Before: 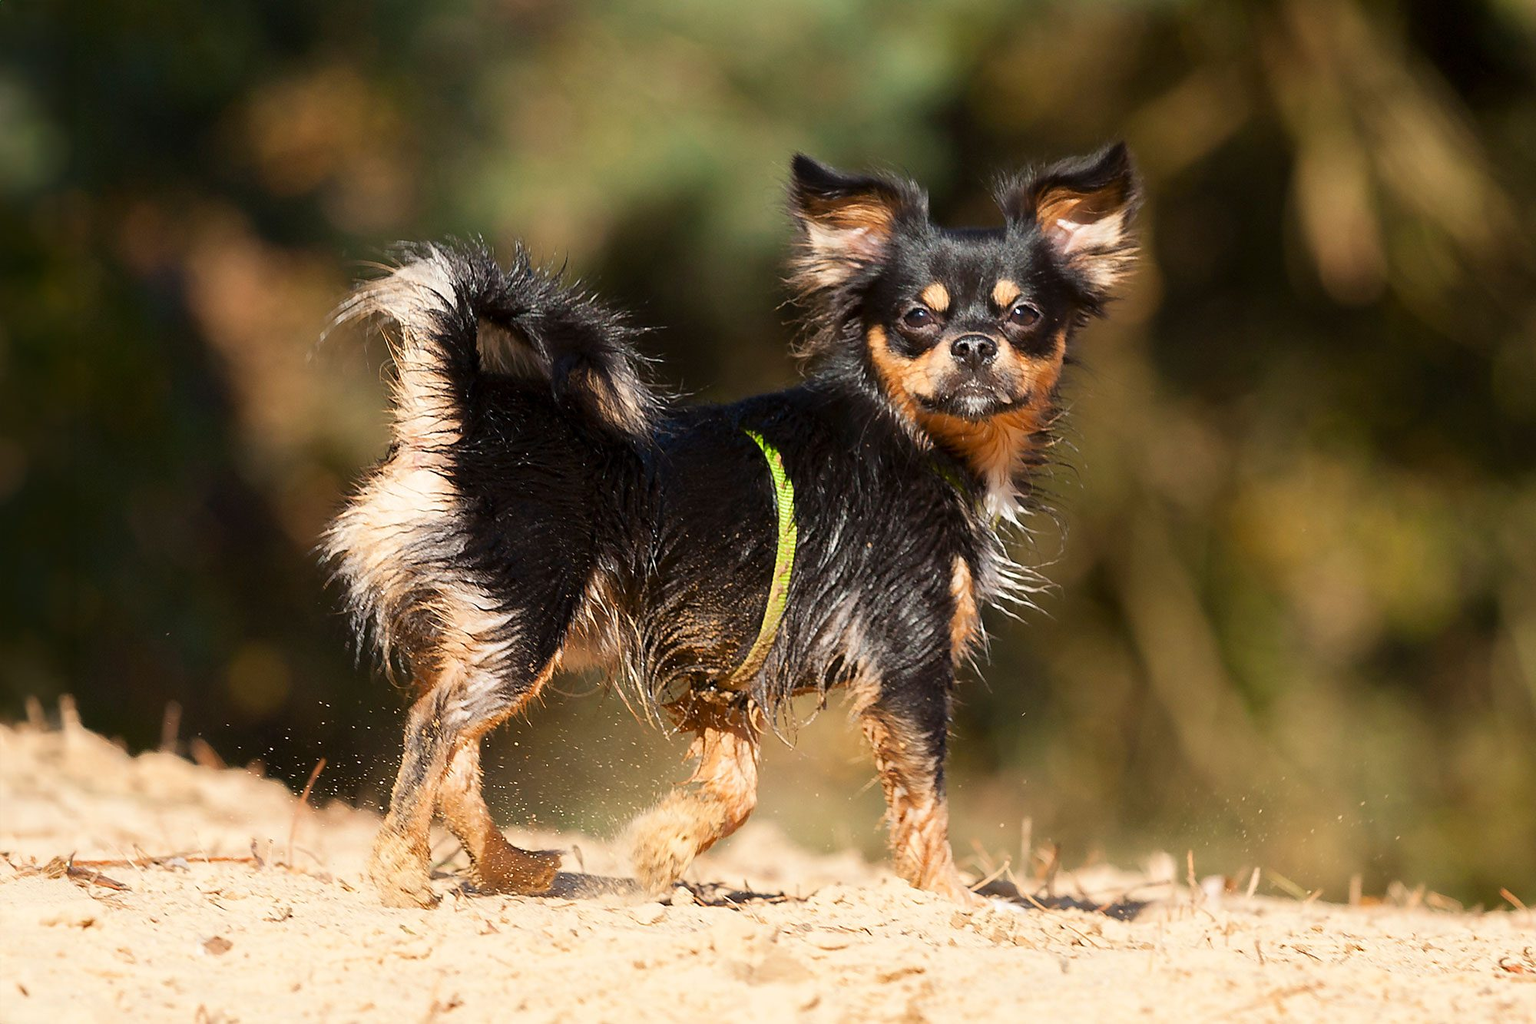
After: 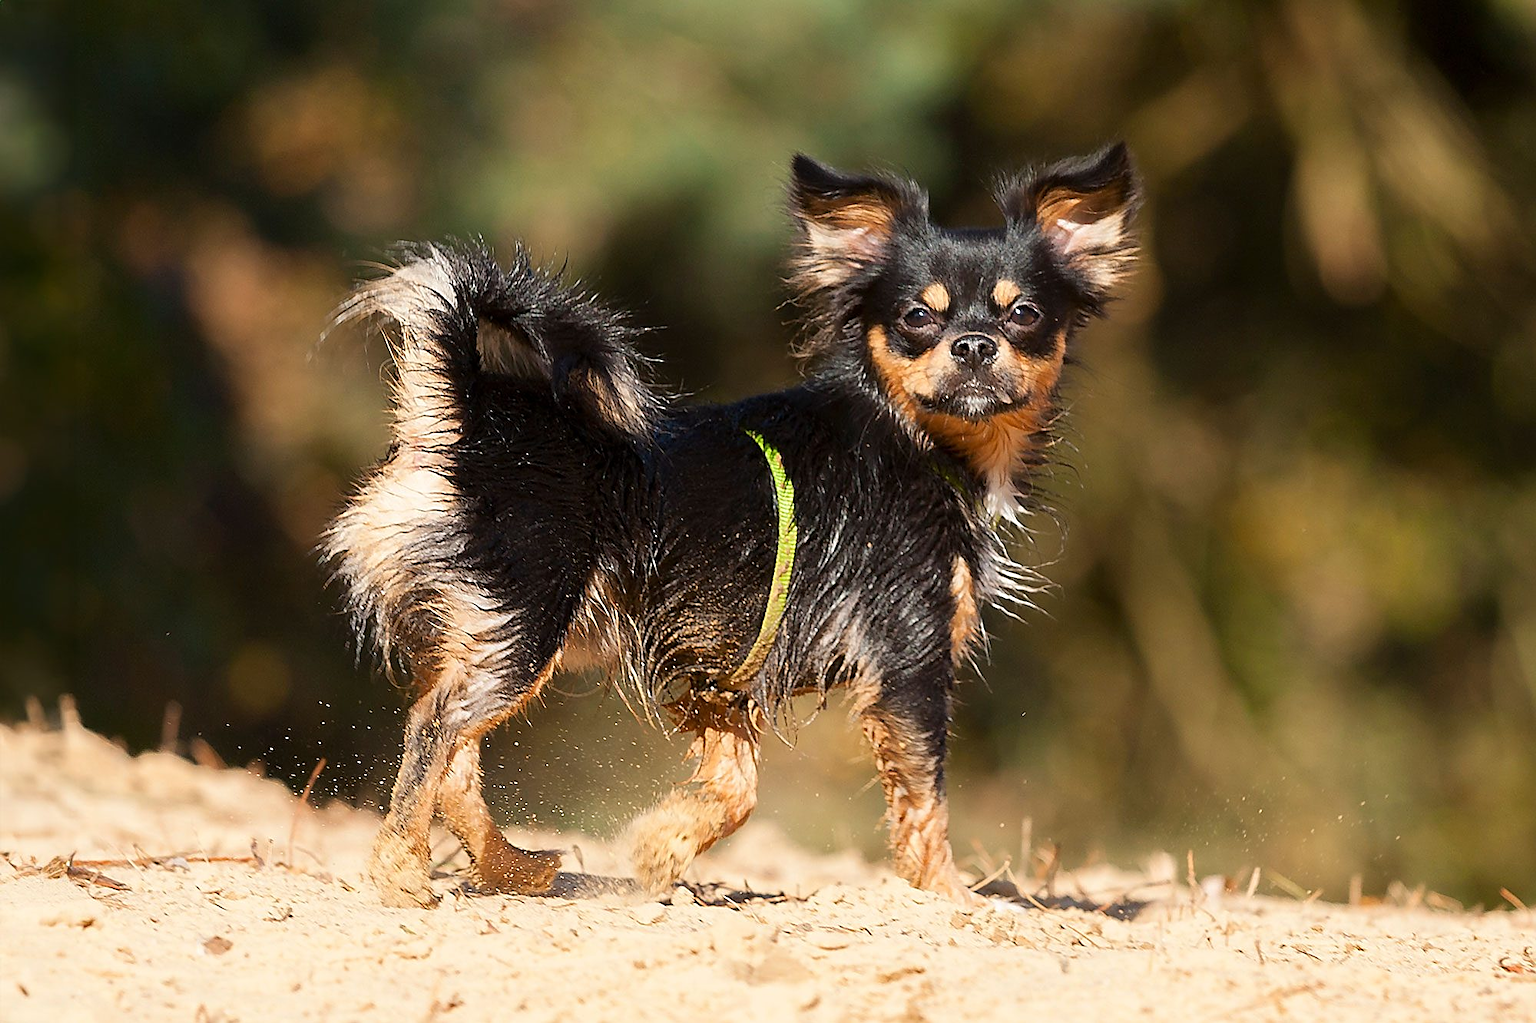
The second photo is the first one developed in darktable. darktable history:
sharpen: radius 1.966
